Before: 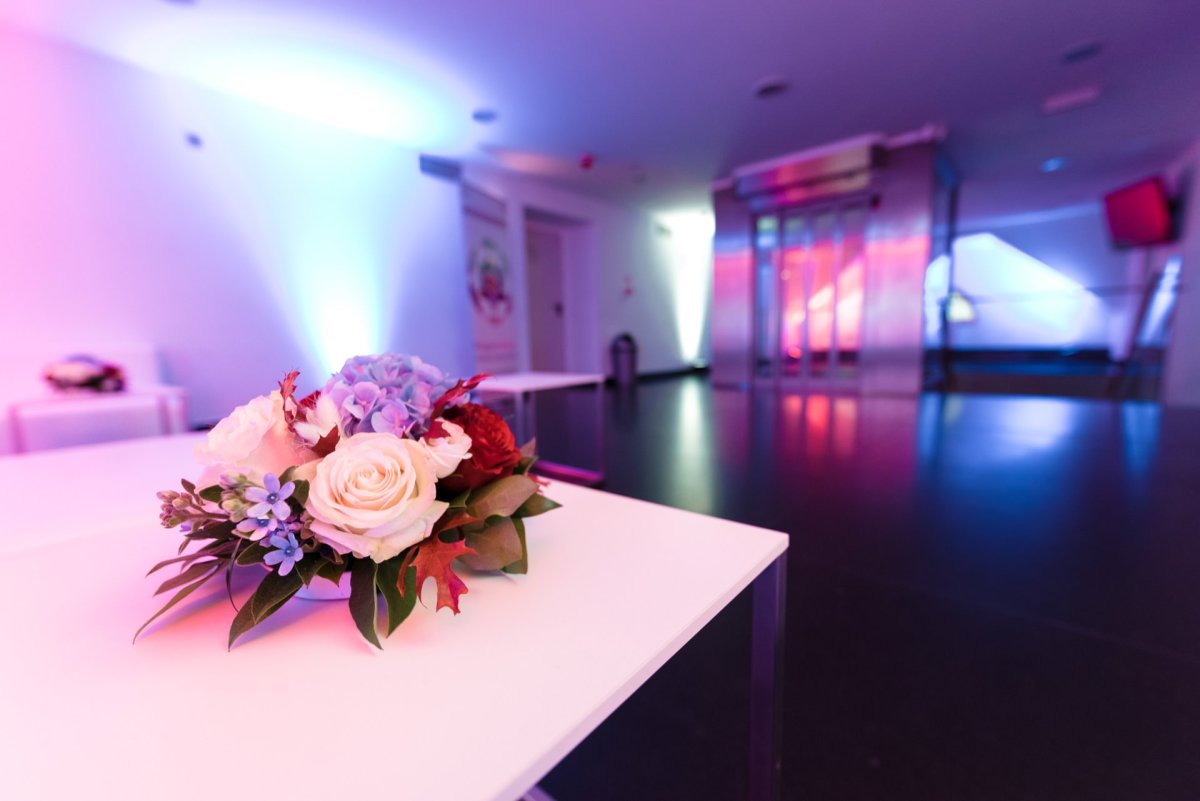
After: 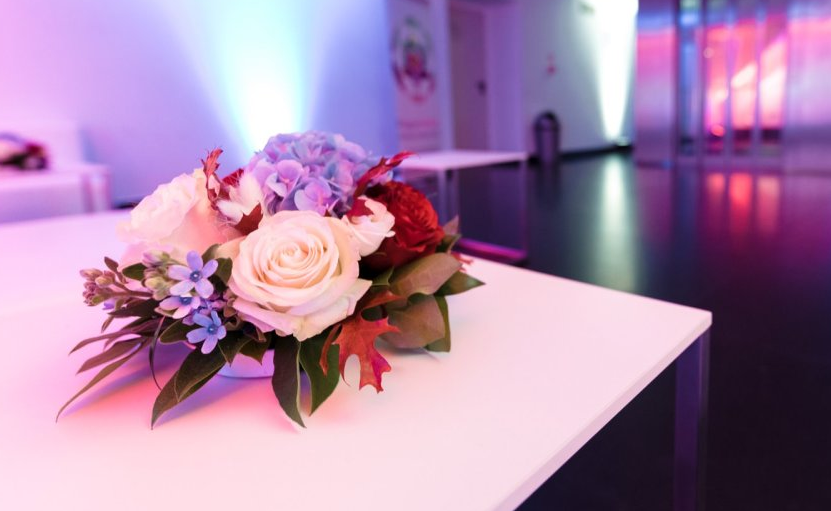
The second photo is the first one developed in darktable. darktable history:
crop: left 6.478%, top 27.73%, right 24.225%, bottom 8.376%
